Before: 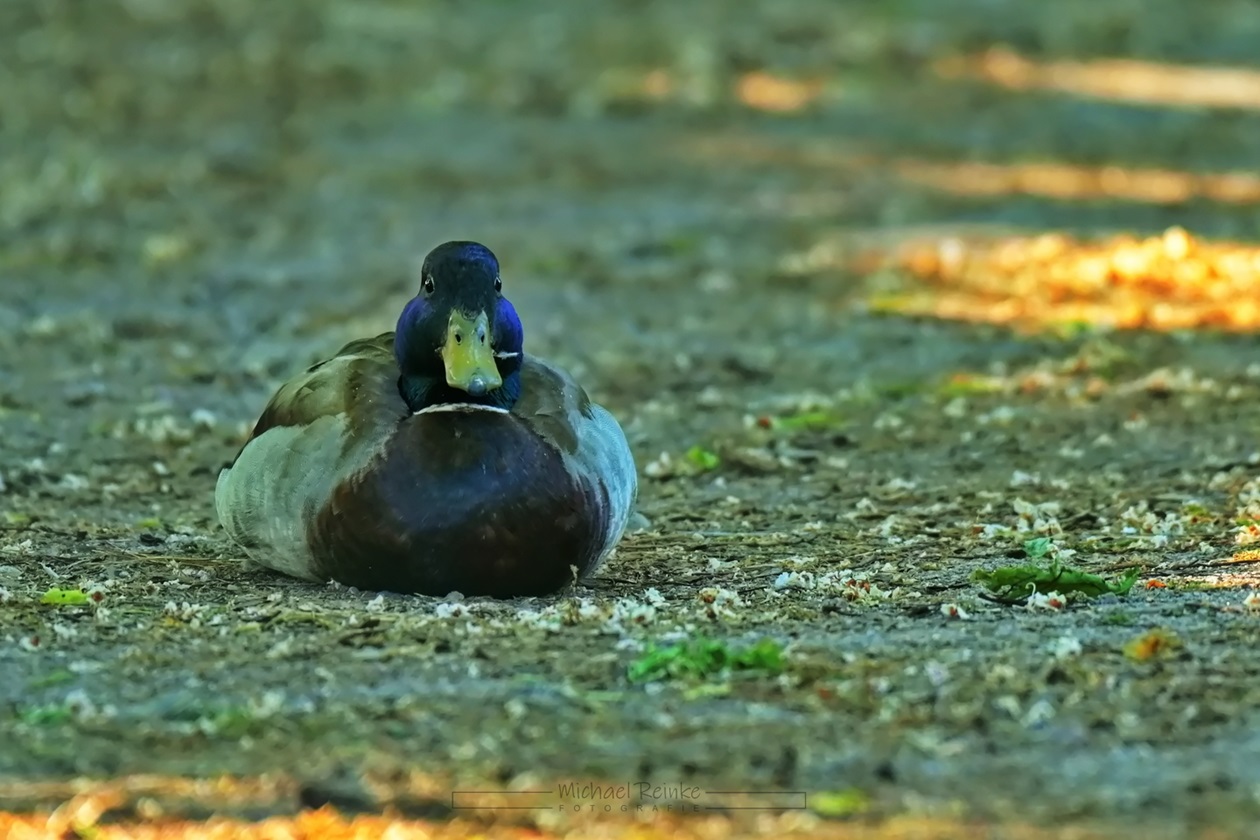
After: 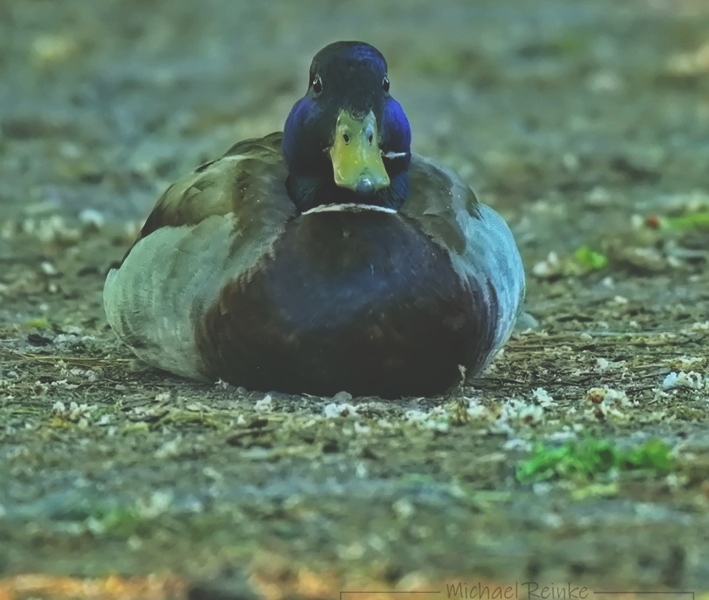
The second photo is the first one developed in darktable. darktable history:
exposure: black level correction -0.028, compensate highlight preservation false
crop: left 8.966%, top 23.852%, right 34.699%, bottom 4.703%
